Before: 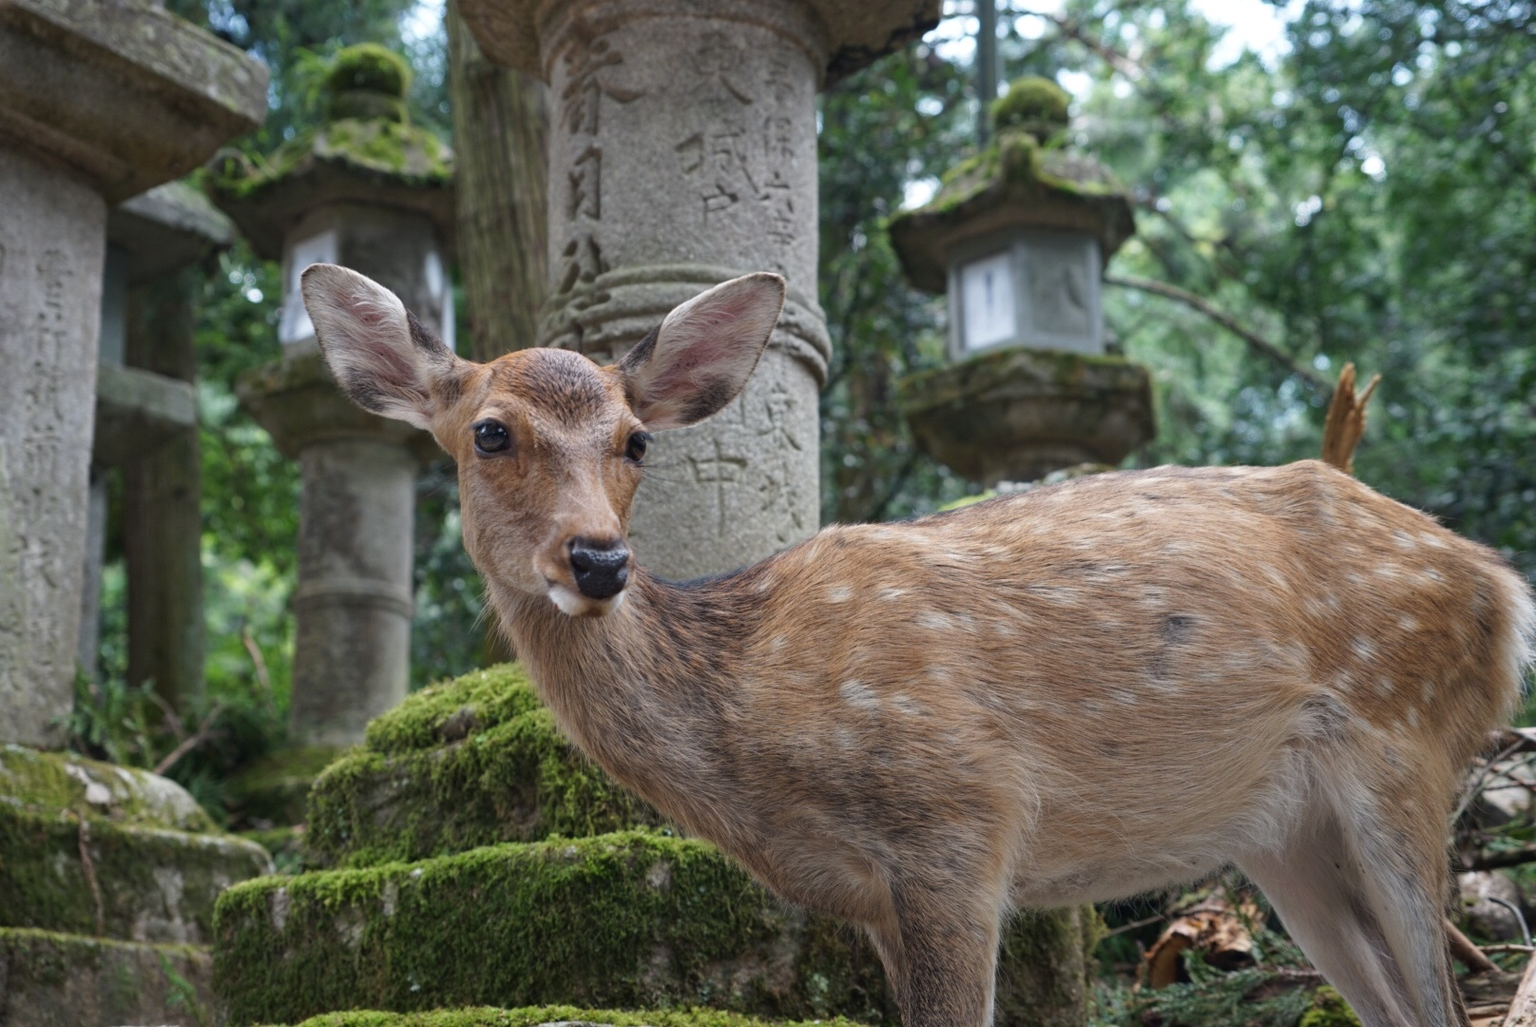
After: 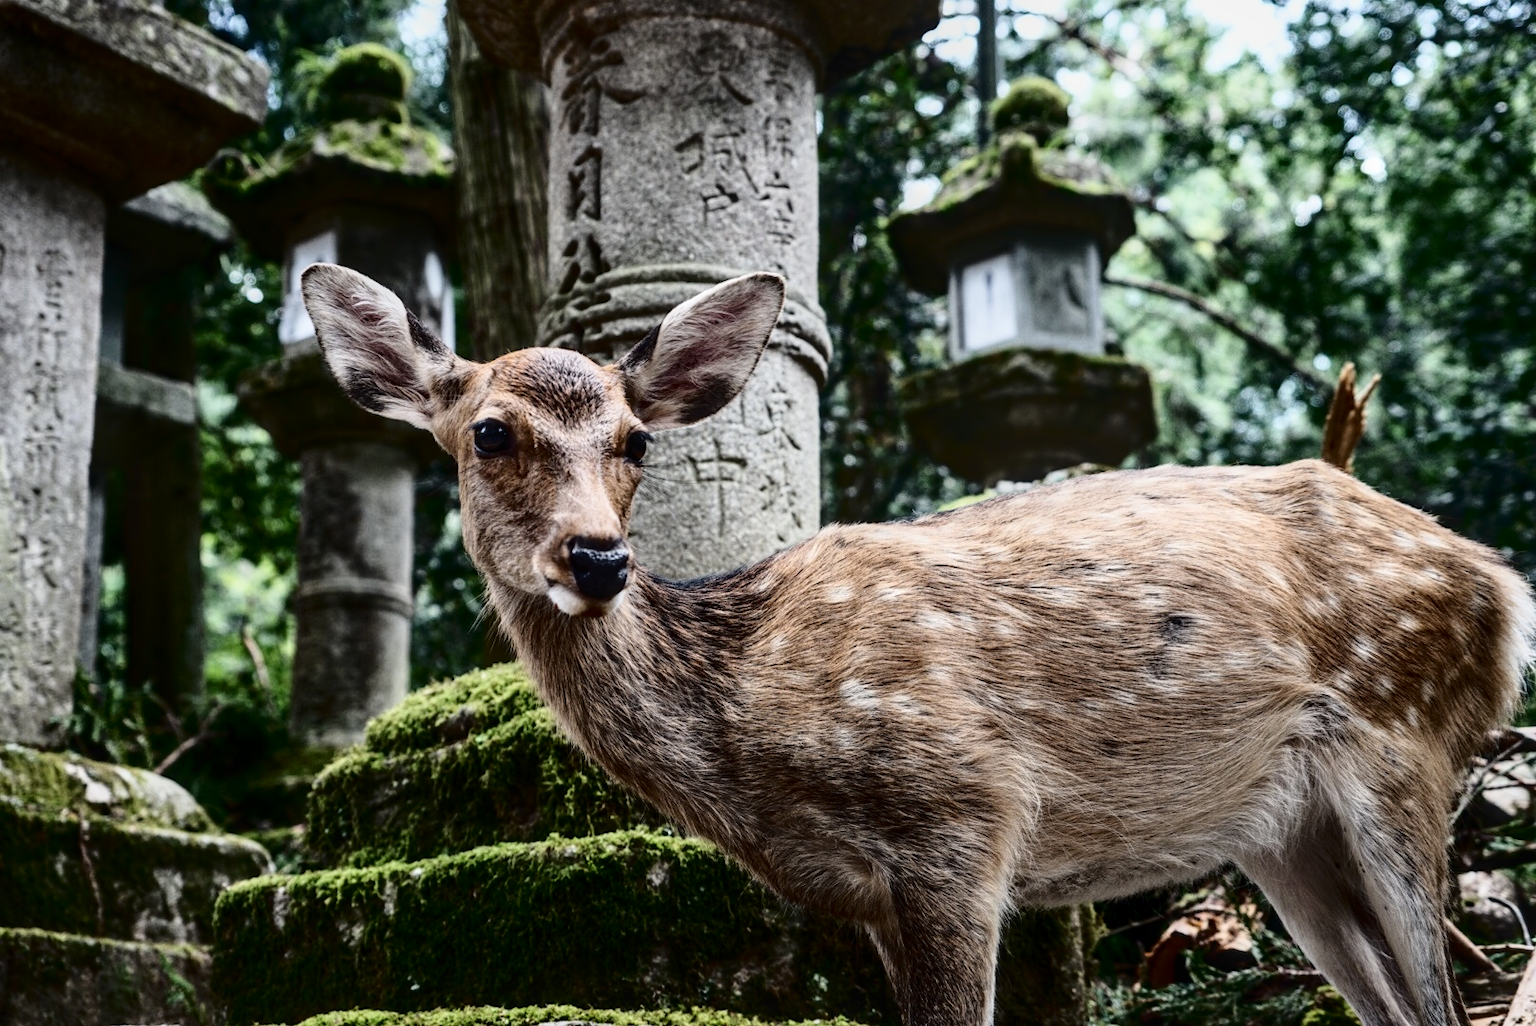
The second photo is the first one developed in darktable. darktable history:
exposure: black level correction 0, compensate highlight preservation false
filmic rgb: black relative exposure -7.65 EV, white relative exposure 4.56 EV, threshold 3.05 EV, hardness 3.61, enable highlight reconstruction true
tone curve: curves: ch0 [(0, 0) (0.003, 0.01) (0.011, 0.012) (0.025, 0.012) (0.044, 0.017) (0.069, 0.021) (0.1, 0.025) (0.136, 0.03) (0.177, 0.037) (0.224, 0.052) (0.277, 0.092) (0.335, 0.16) (0.399, 0.3) (0.468, 0.463) (0.543, 0.639) (0.623, 0.796) (0.709, 0.904) (0.801, 0.962) (0.898, 0.988) (1, 1)], color space Lab, independent channels, preserve colors none
local contrast: on, module defaults
